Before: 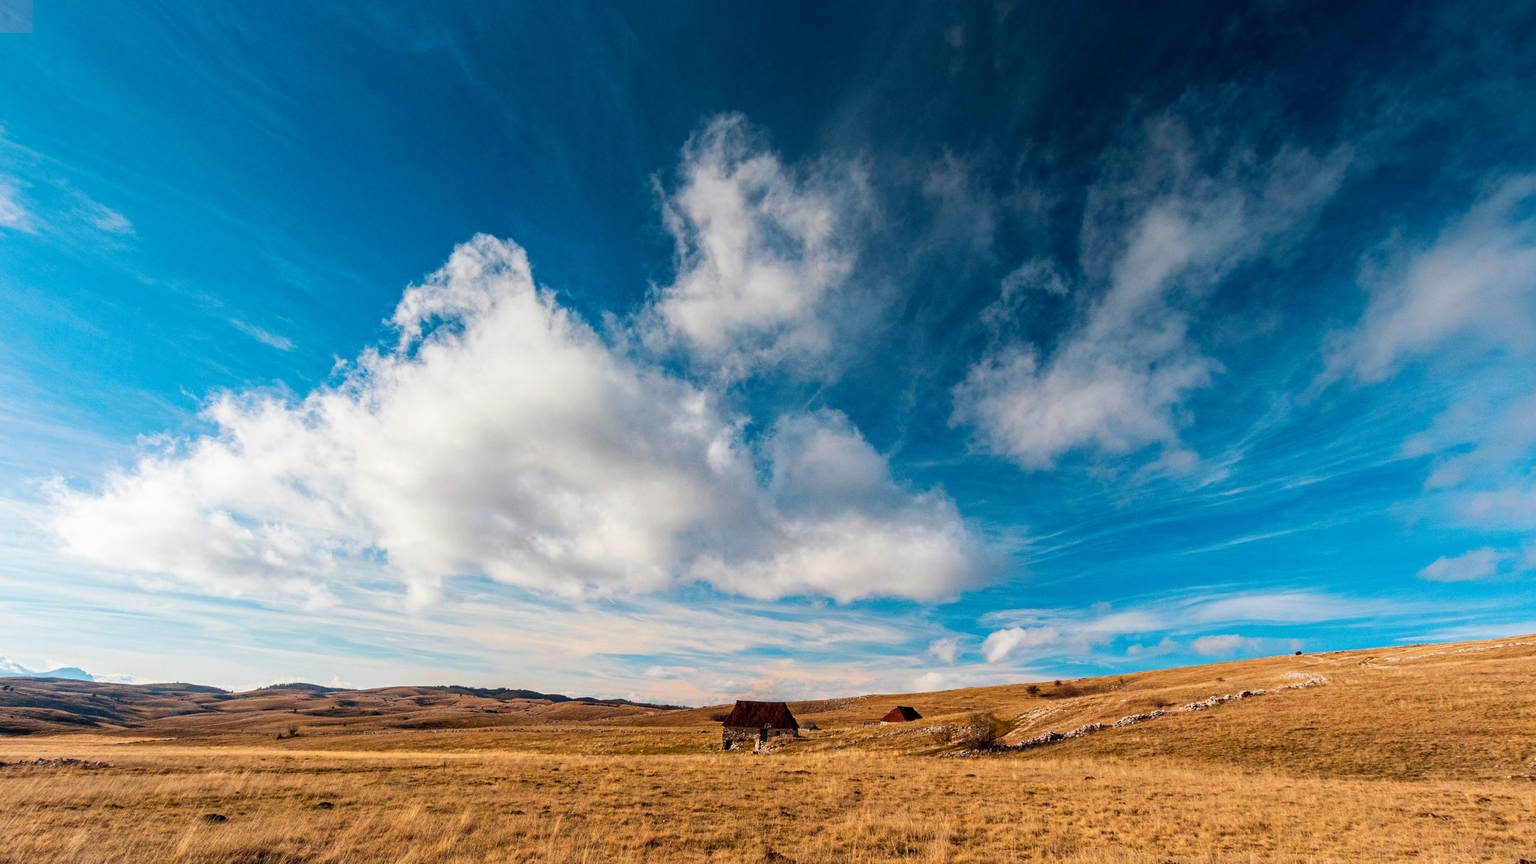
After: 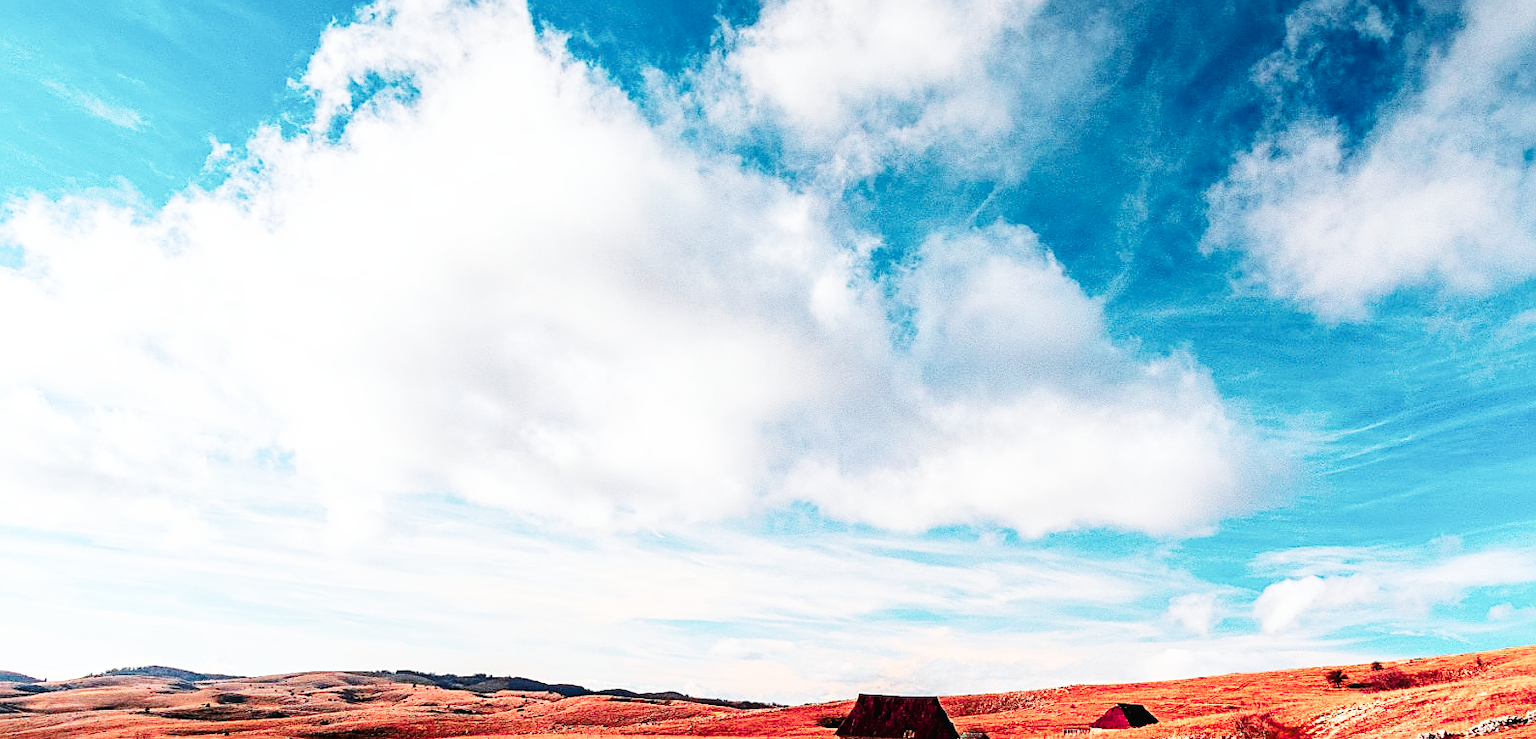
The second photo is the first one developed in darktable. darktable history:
crop: left 13.312%, top 31.28%, right 24.627%, bottom 15.582%
color zones: curves: ch1 [(0.24, 0.634) (0.75, 0.5)]; ch2 [(0.253, 0.437) (0.745, 0.491)], mix 102.12%
base curve: curves: ch0 [(0, 0.003) (0.001, 0.002) (0.006, 0.004) (0.02, 0.022) (0.048, 0.086) (0.094, 0.234) (0.162, 0.431) (0.258, 0.629) (0.385, 0.8) (0.548, 0.918) (0.751, 0.988) (1, 1)], preserve colors none
white balance: red 0.976, blue 1.04
sharpen: on, module defaults
contrast brightness saturation: contrast 0.06, brightness -0.01, saturation -0.23
color balance rgb: on, module defaults
